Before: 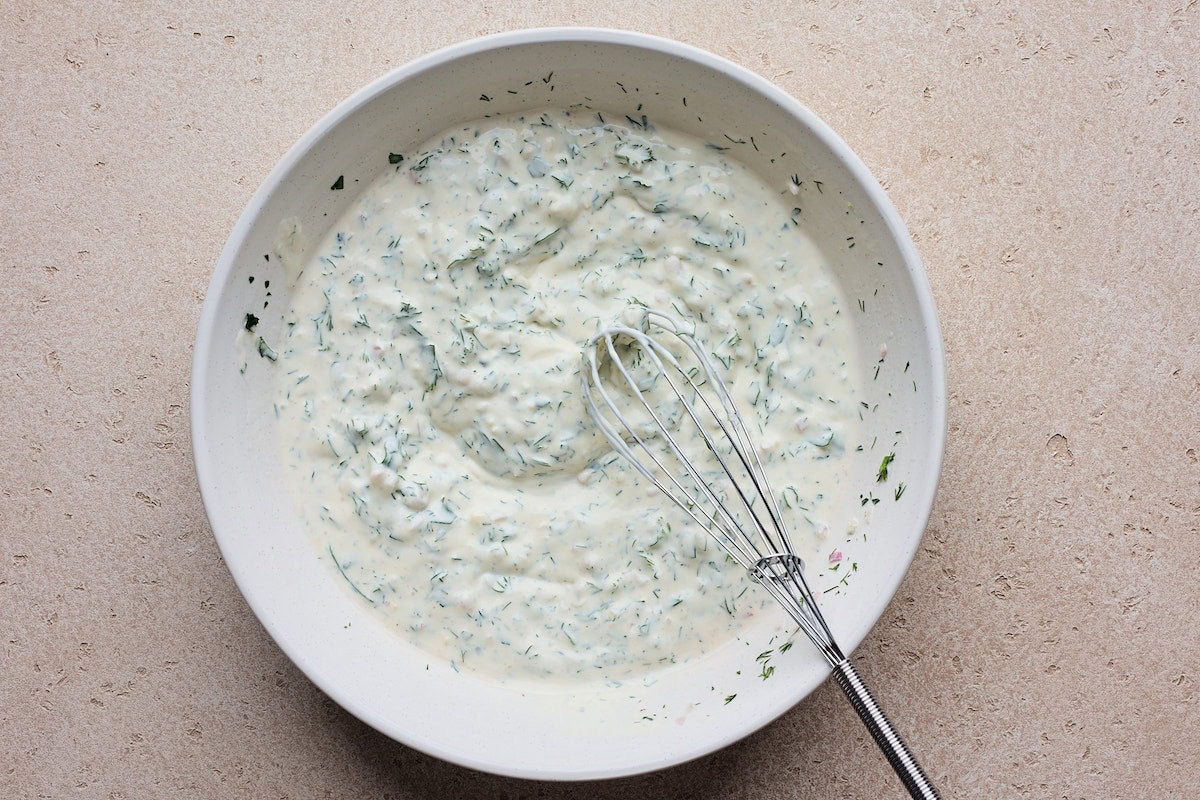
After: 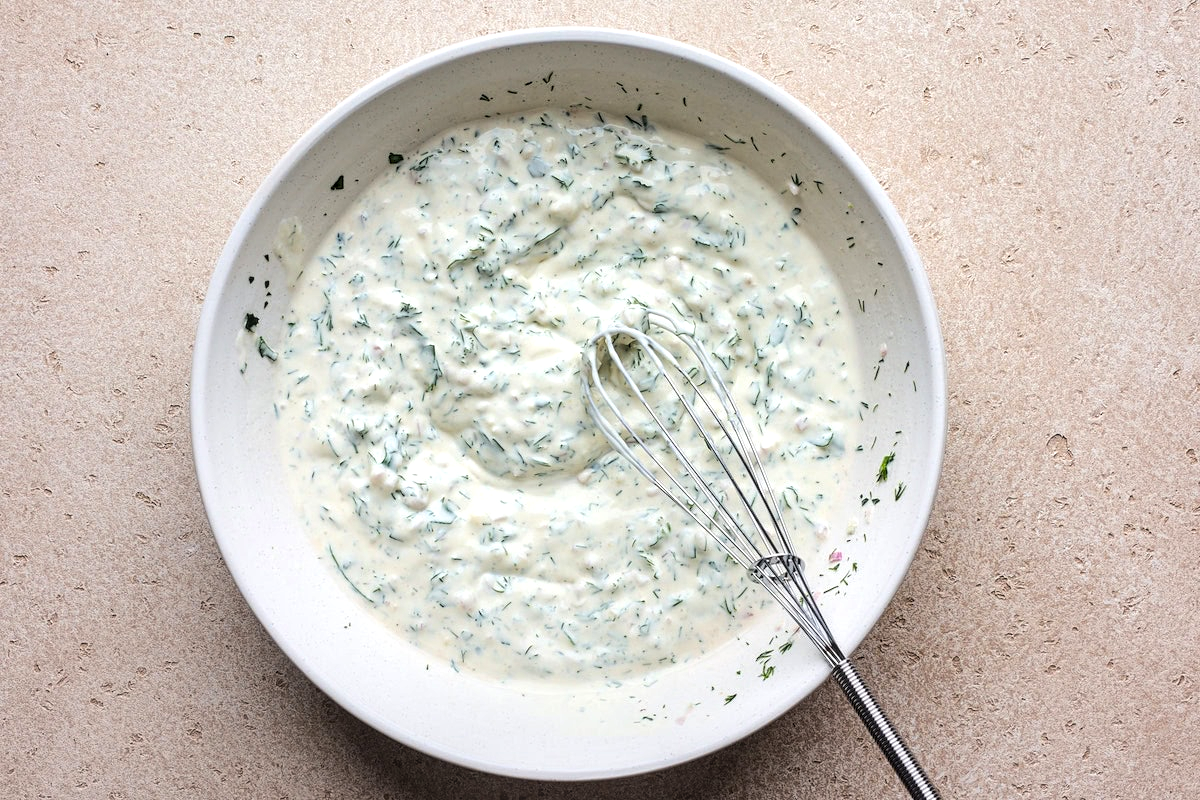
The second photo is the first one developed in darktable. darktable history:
local contrast: on, module defaults
color balance: output saturation 110%
tone equalizer: -8 EV -0.417 EV, -7 EV -0.389 EV, -6 EV -0.333 EV, -5 EV -0.222 EV, -3 EV 0.222 EV, -2 EV 0.333 EV, -1 EV 0.389 EV, +0 EV 0.417 EV, edges refinement/feathering 500, mask exposure compensation -1.57 EV, preserve details no
